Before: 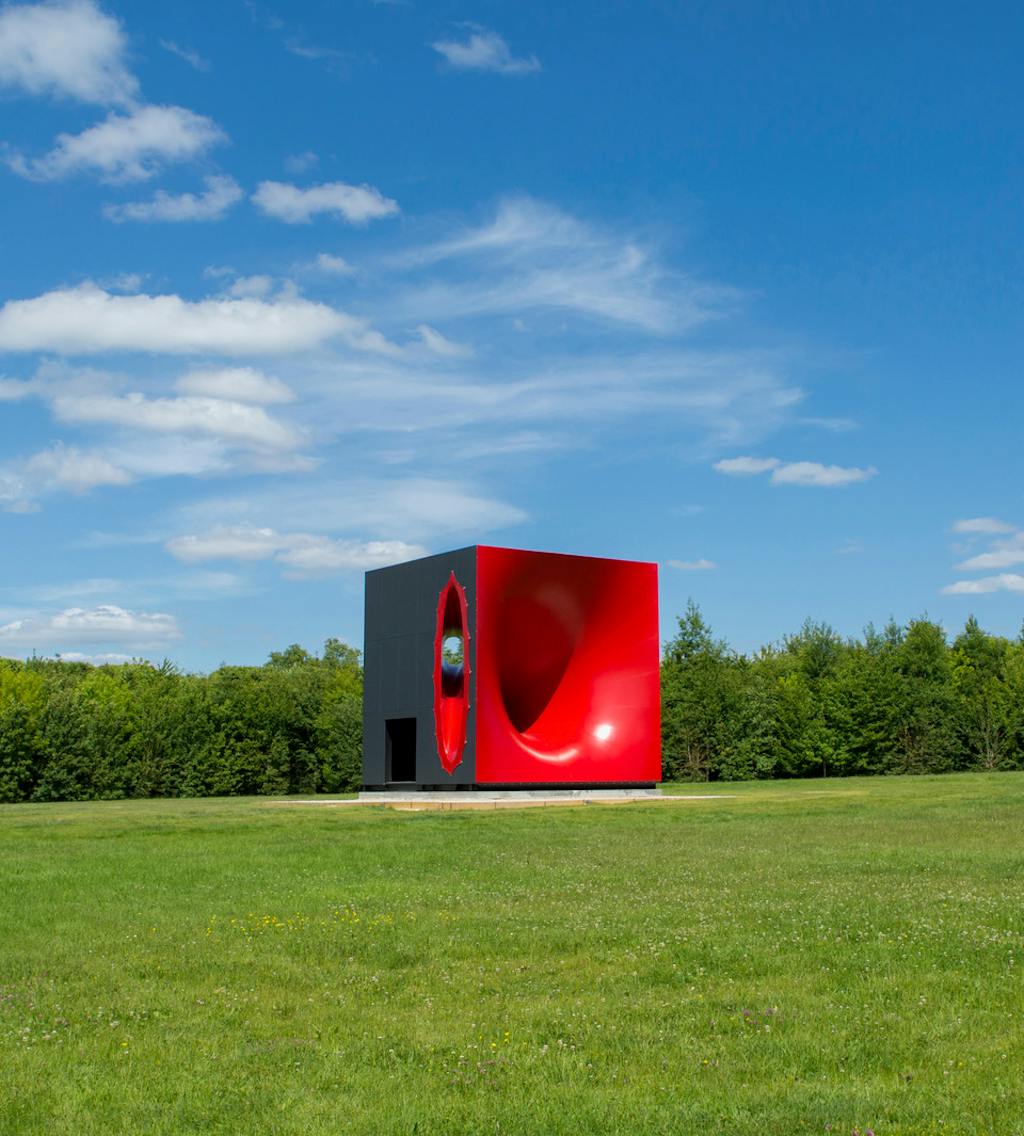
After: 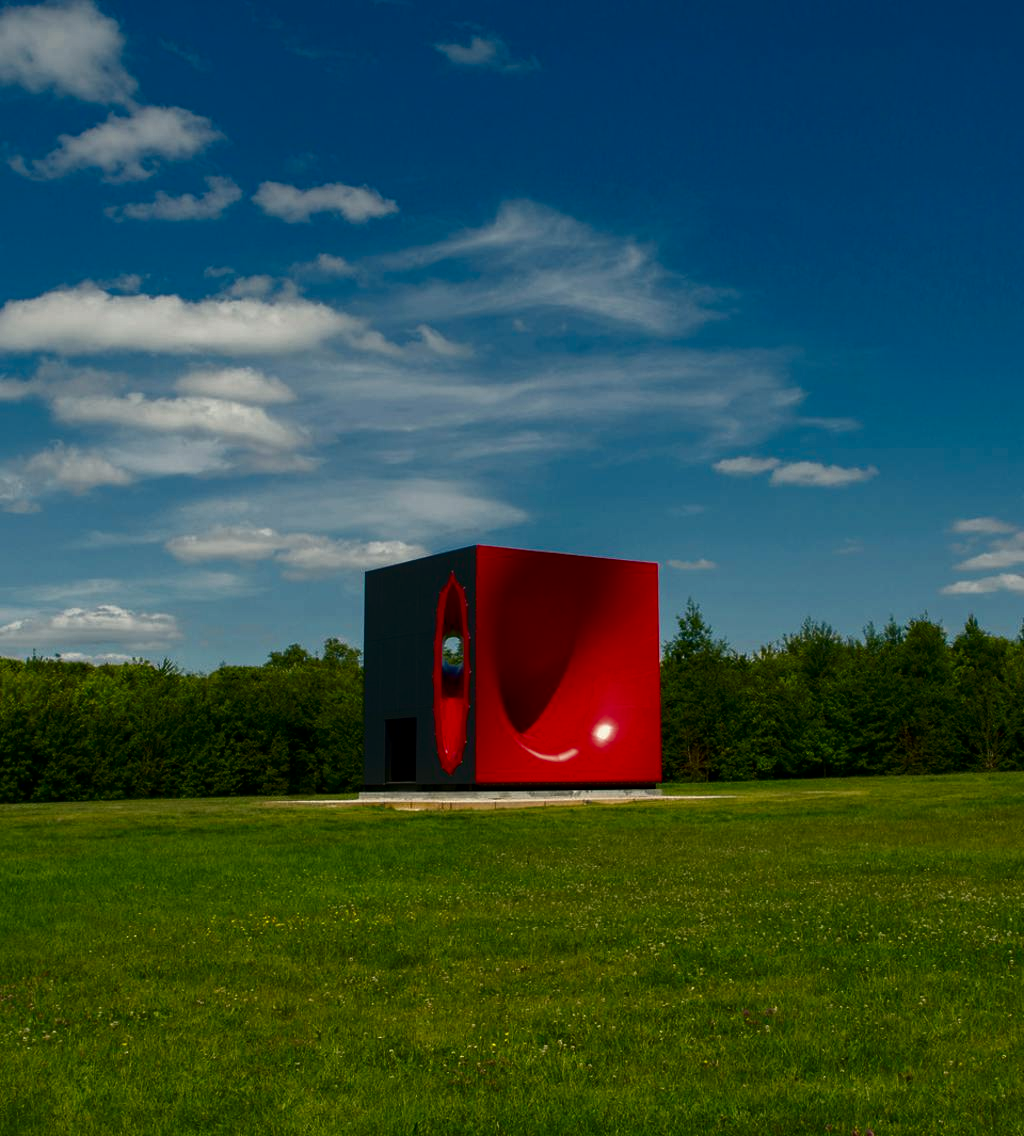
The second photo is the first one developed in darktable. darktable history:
white balance: red 1.045, blue 0.932
contrast brightness saturation: brightness -0.52
